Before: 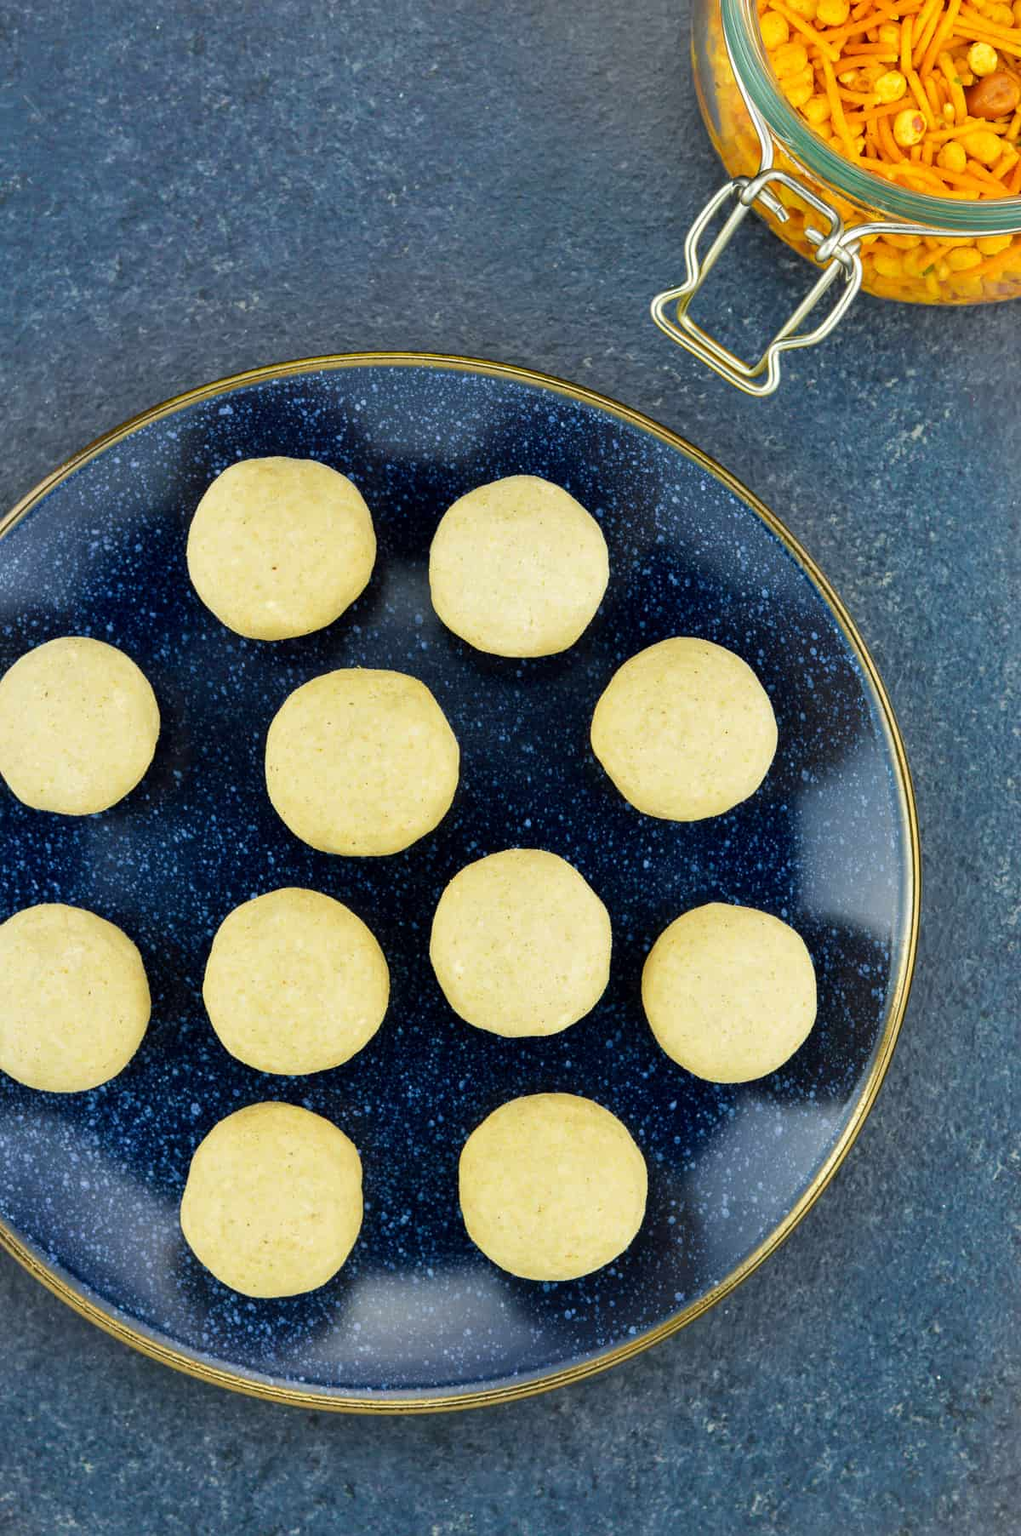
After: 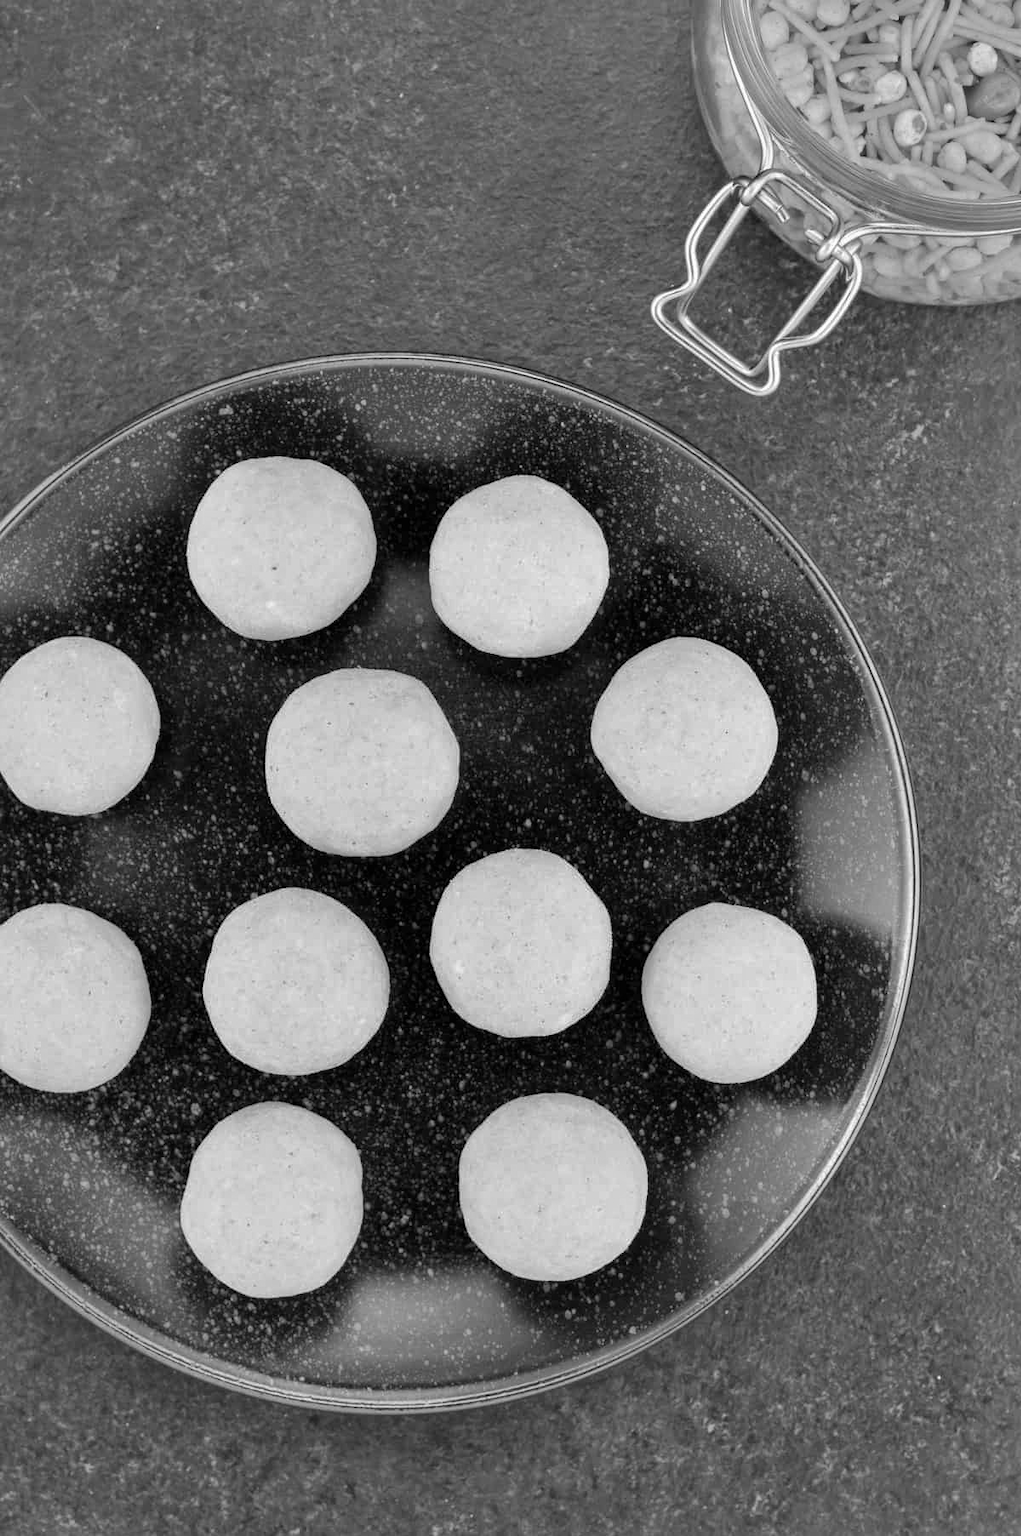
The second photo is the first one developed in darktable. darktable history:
shadows and highlights: shadows 30
exposure: compensate highlight preservation false
monochrome: a 1.94, b -0.638
